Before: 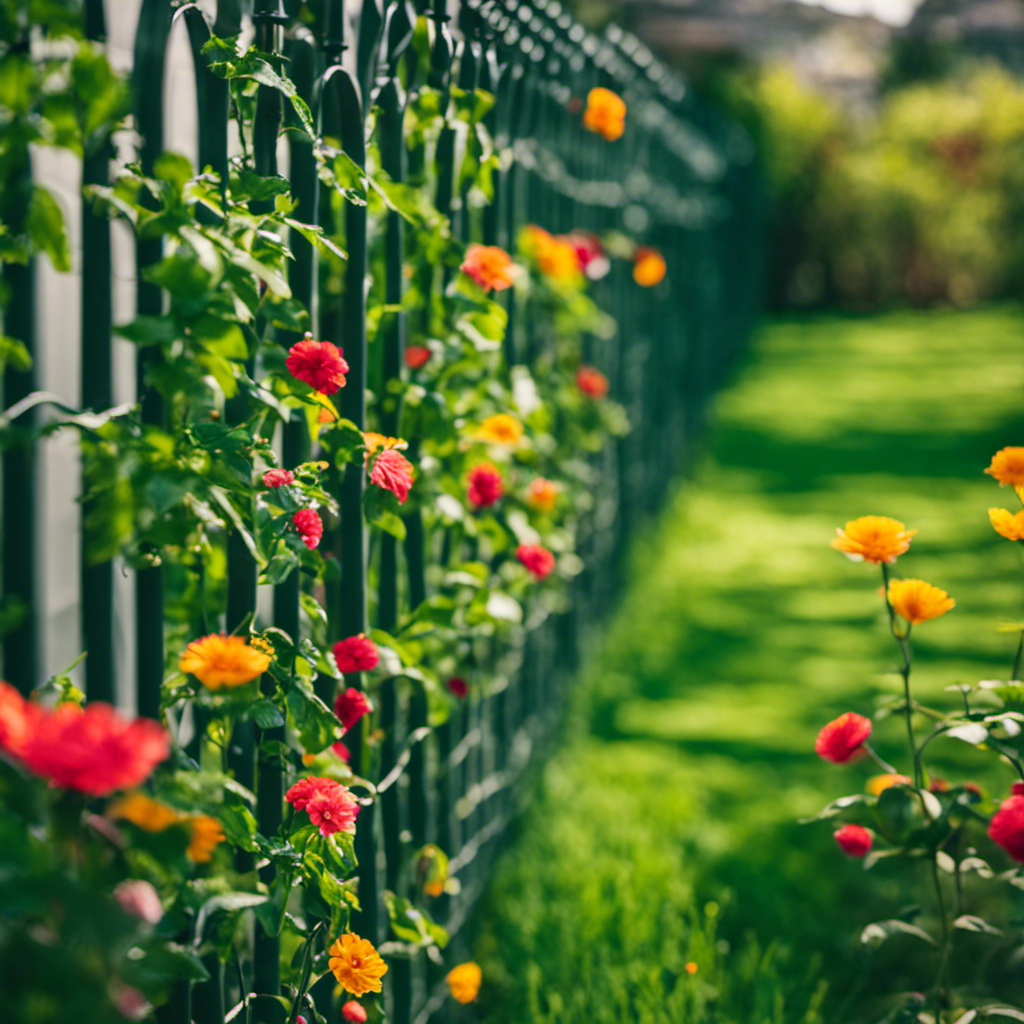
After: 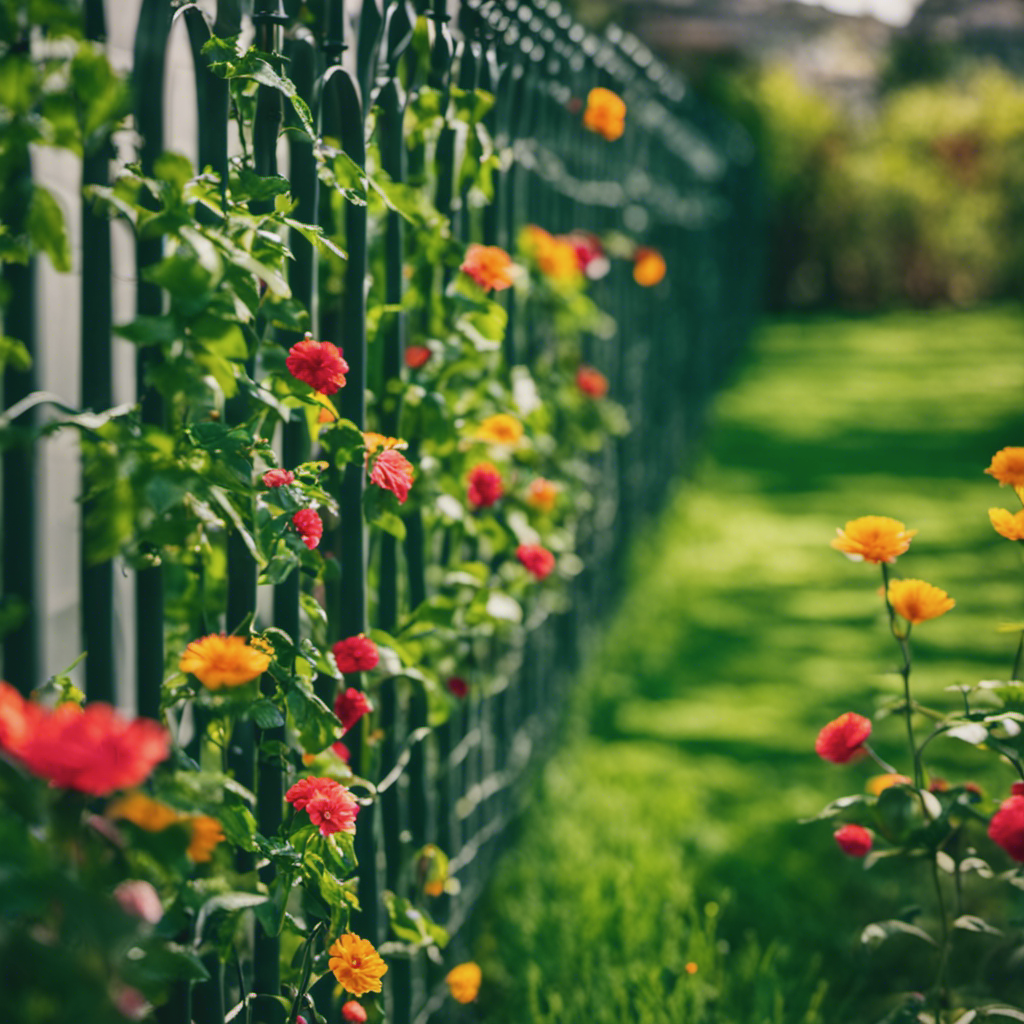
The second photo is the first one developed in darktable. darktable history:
contrast brightness saturation: contrast -0.085, brightness -0.033, saturation -0.109
